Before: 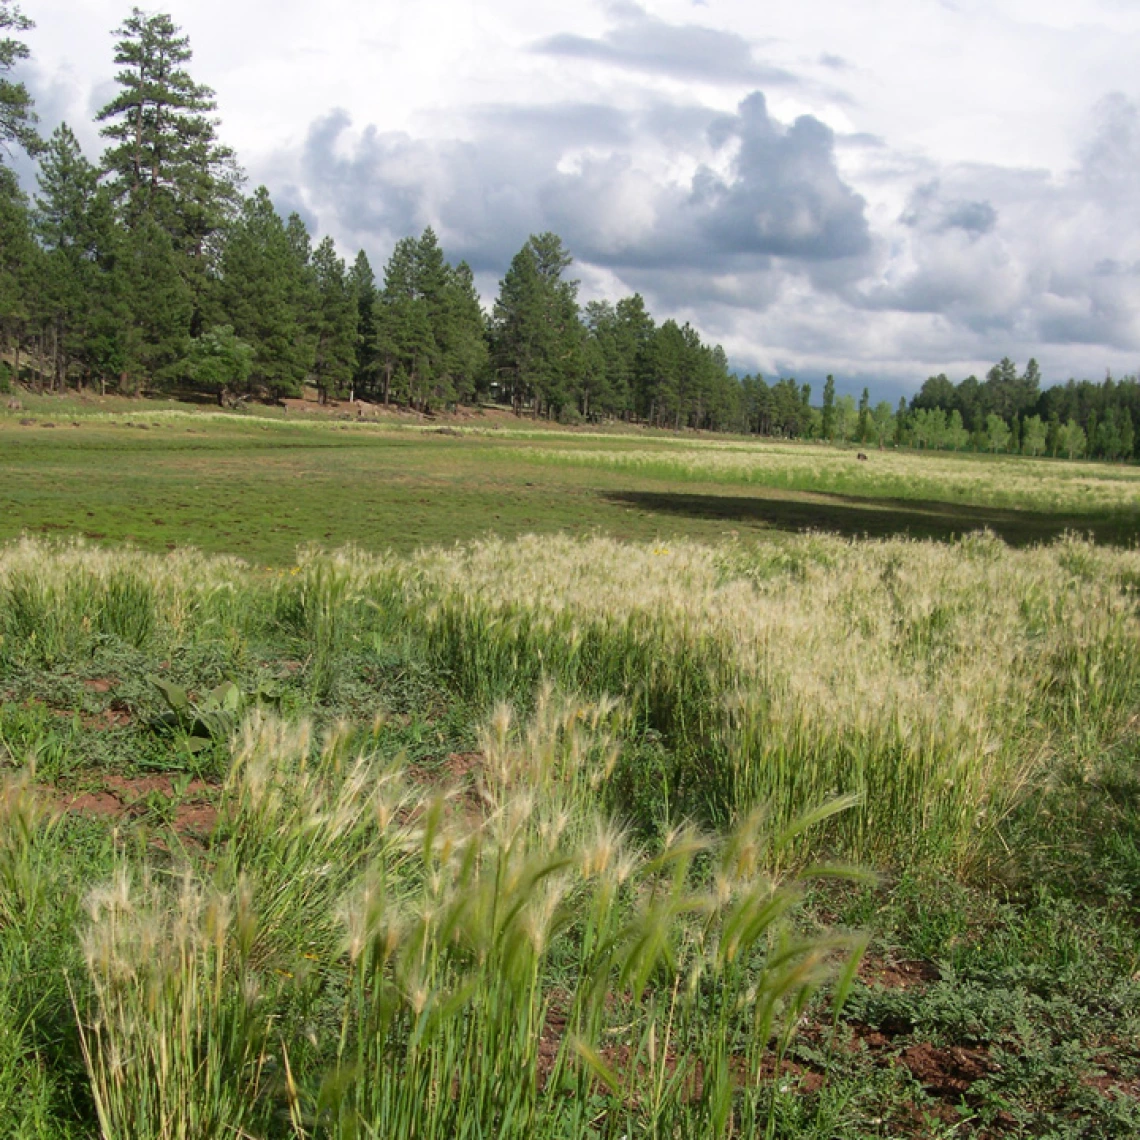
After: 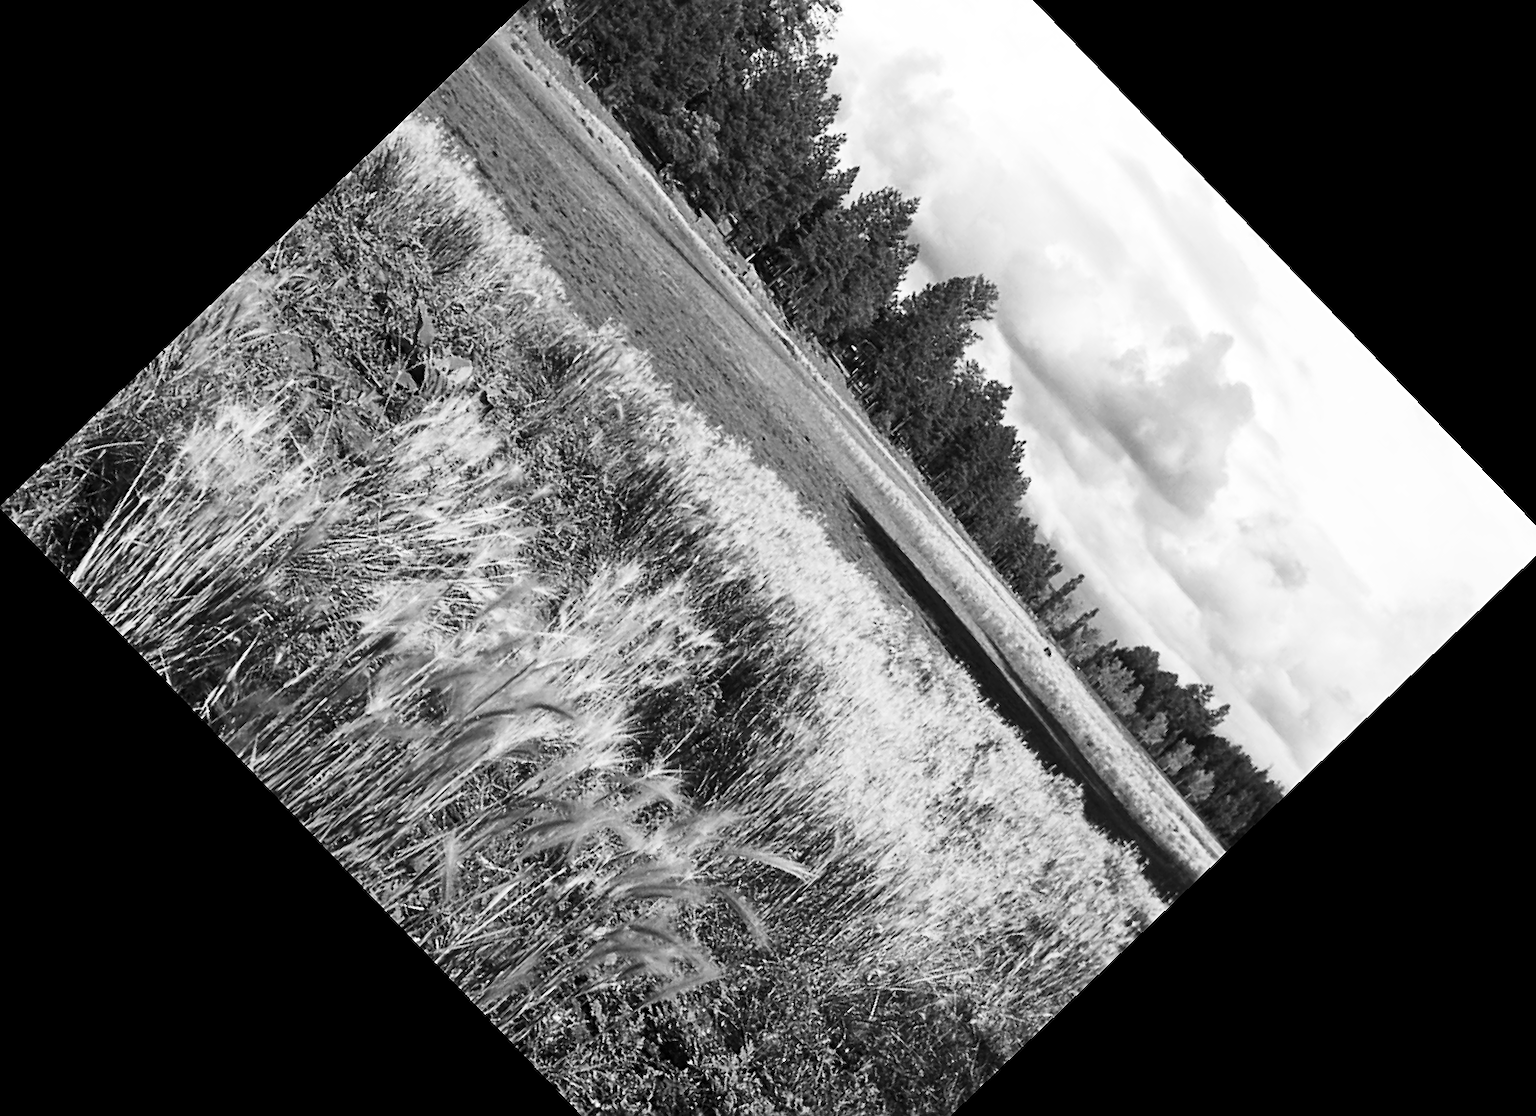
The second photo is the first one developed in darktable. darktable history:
monochrome: on, module defaults
exposure: black level correction 0.001, exposure 0.014 EV, compensate highlight preservation false
crop and rotate: angle -46.26°, top 16.234%, right 0.912%, bottom 11.704%
contrast brightness saturation: contrast 0.4, brightness 0.1, saturation 0.21
color balance: mode lift, gamma, gain (sRGB), lift [1, 0.99, 1.01, 0.992], gamma [1, 1.037, 0.974, 0.963]
sharpen: on, module defaults
